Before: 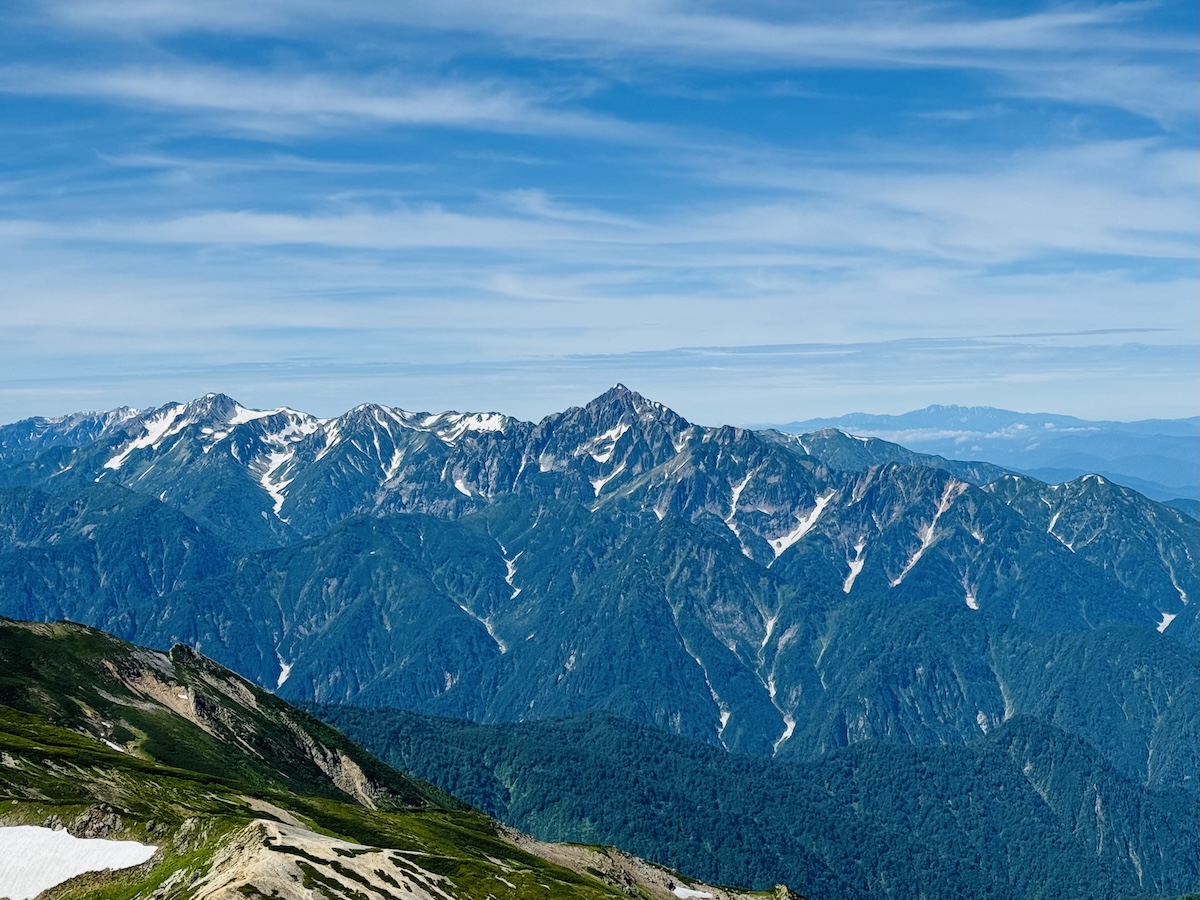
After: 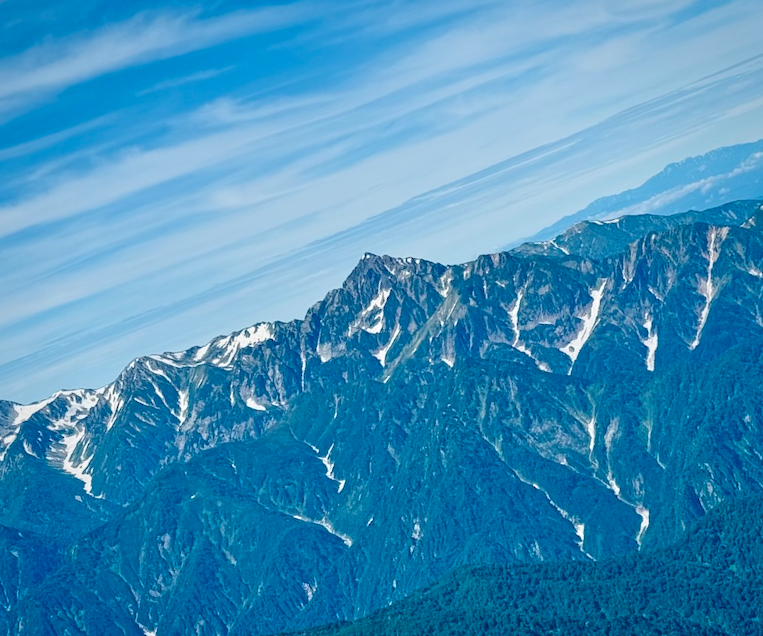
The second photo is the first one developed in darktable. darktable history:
vignetting: fall-off start 75.36%, brightness -0.223, saturation 0.141, center (-0.032, -0.046), width/height ratio 1.081
crop and rotate: angle 20.16°, left 6.831%, right 4.225%, bottom 1.098%
tone equalizer: -7 EV 0.149 EV, -6 EV 0.588 EV, -5 EV 1.16 EV, -4 EV 1.36 EV, -3 EV 1.14 EV, -2 EV 0.6 EV, -1 EV 0.163 EV
